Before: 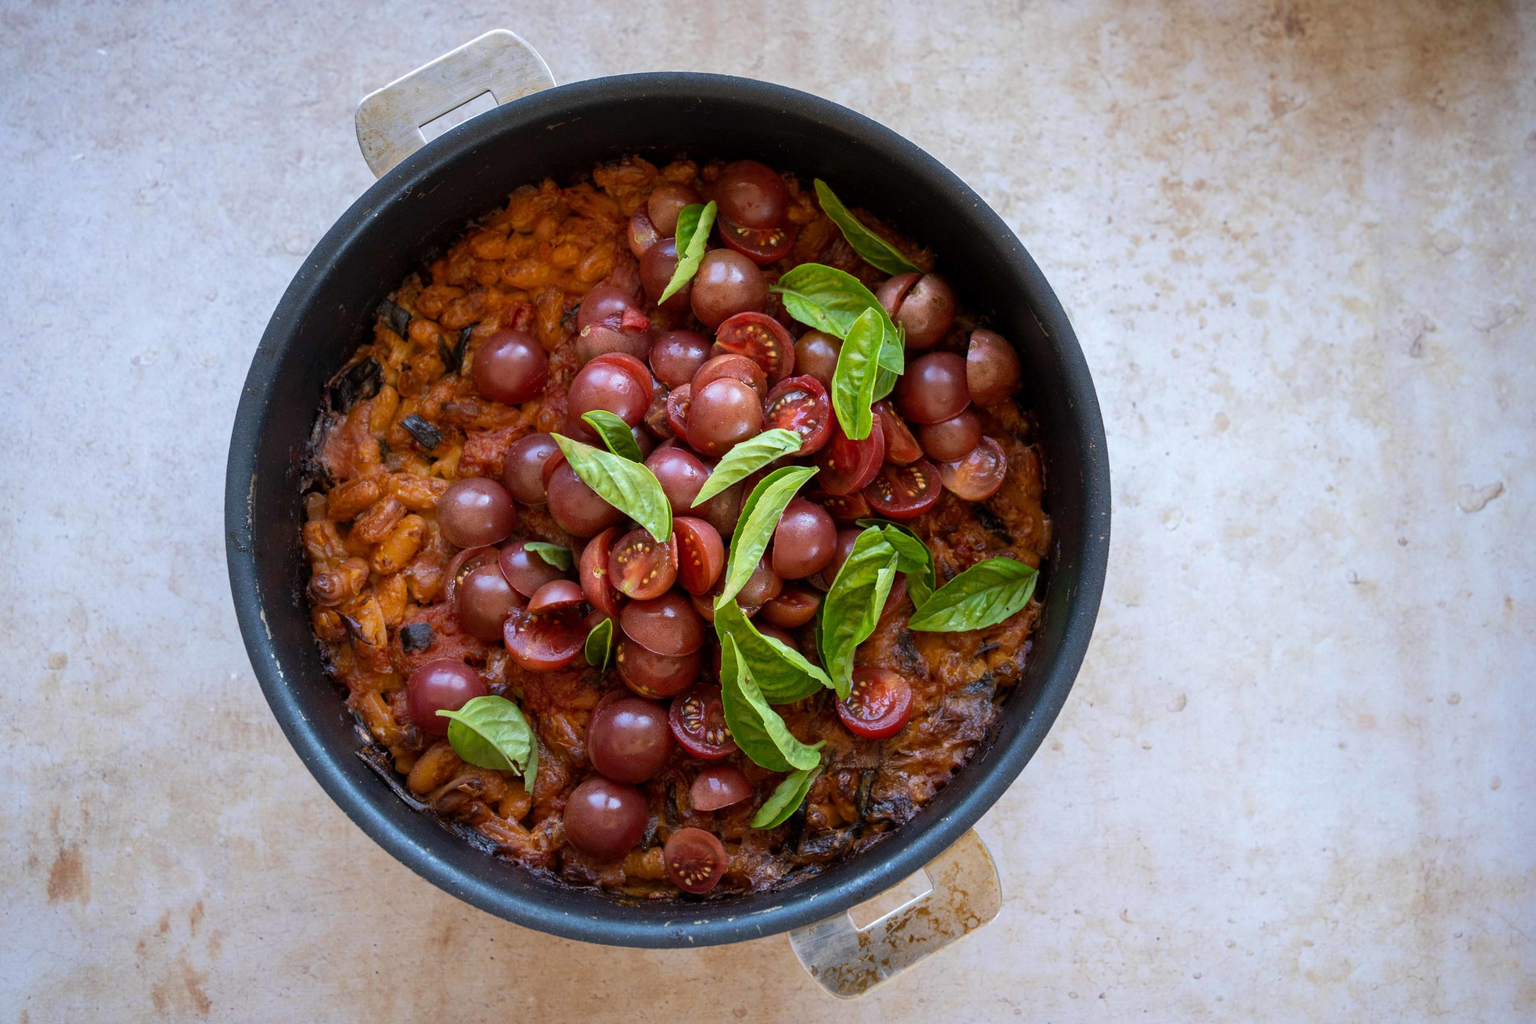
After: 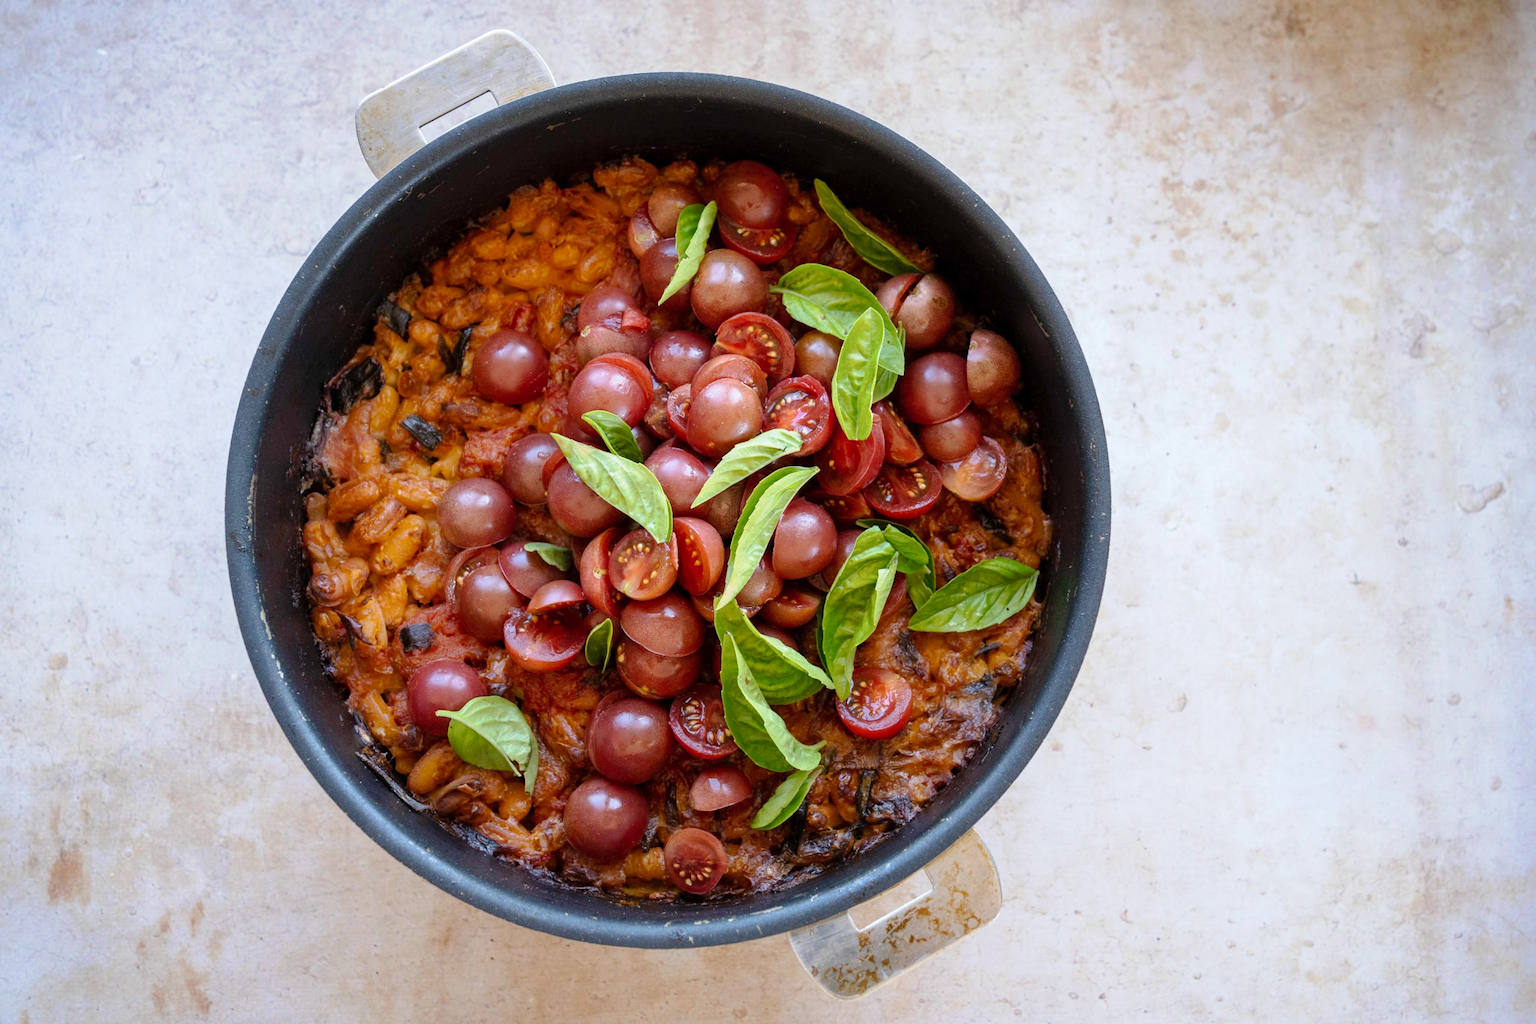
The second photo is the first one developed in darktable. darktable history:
exposure: compensate highlight preservation false
tone curve: curves: ch0 [(0, 0) (0.003, 0.004) (0.011, 0.015) (0.025, 0.033) (0.044, 0.058) (0.069, 0.091) (0.1, 0.131) (0.136, 0.178) (0.177, 0.232) (0.224, 0.294) (0.277, 0.362) (0.335, 0.434) (0.399, 0.512) (0.468, 0.582) (0.543, 0.646) (0.623, 0.713) (0.709, 0.783) (0.801, 0.876) (0.898, 0.938) (1, 1)], preserve colors none
